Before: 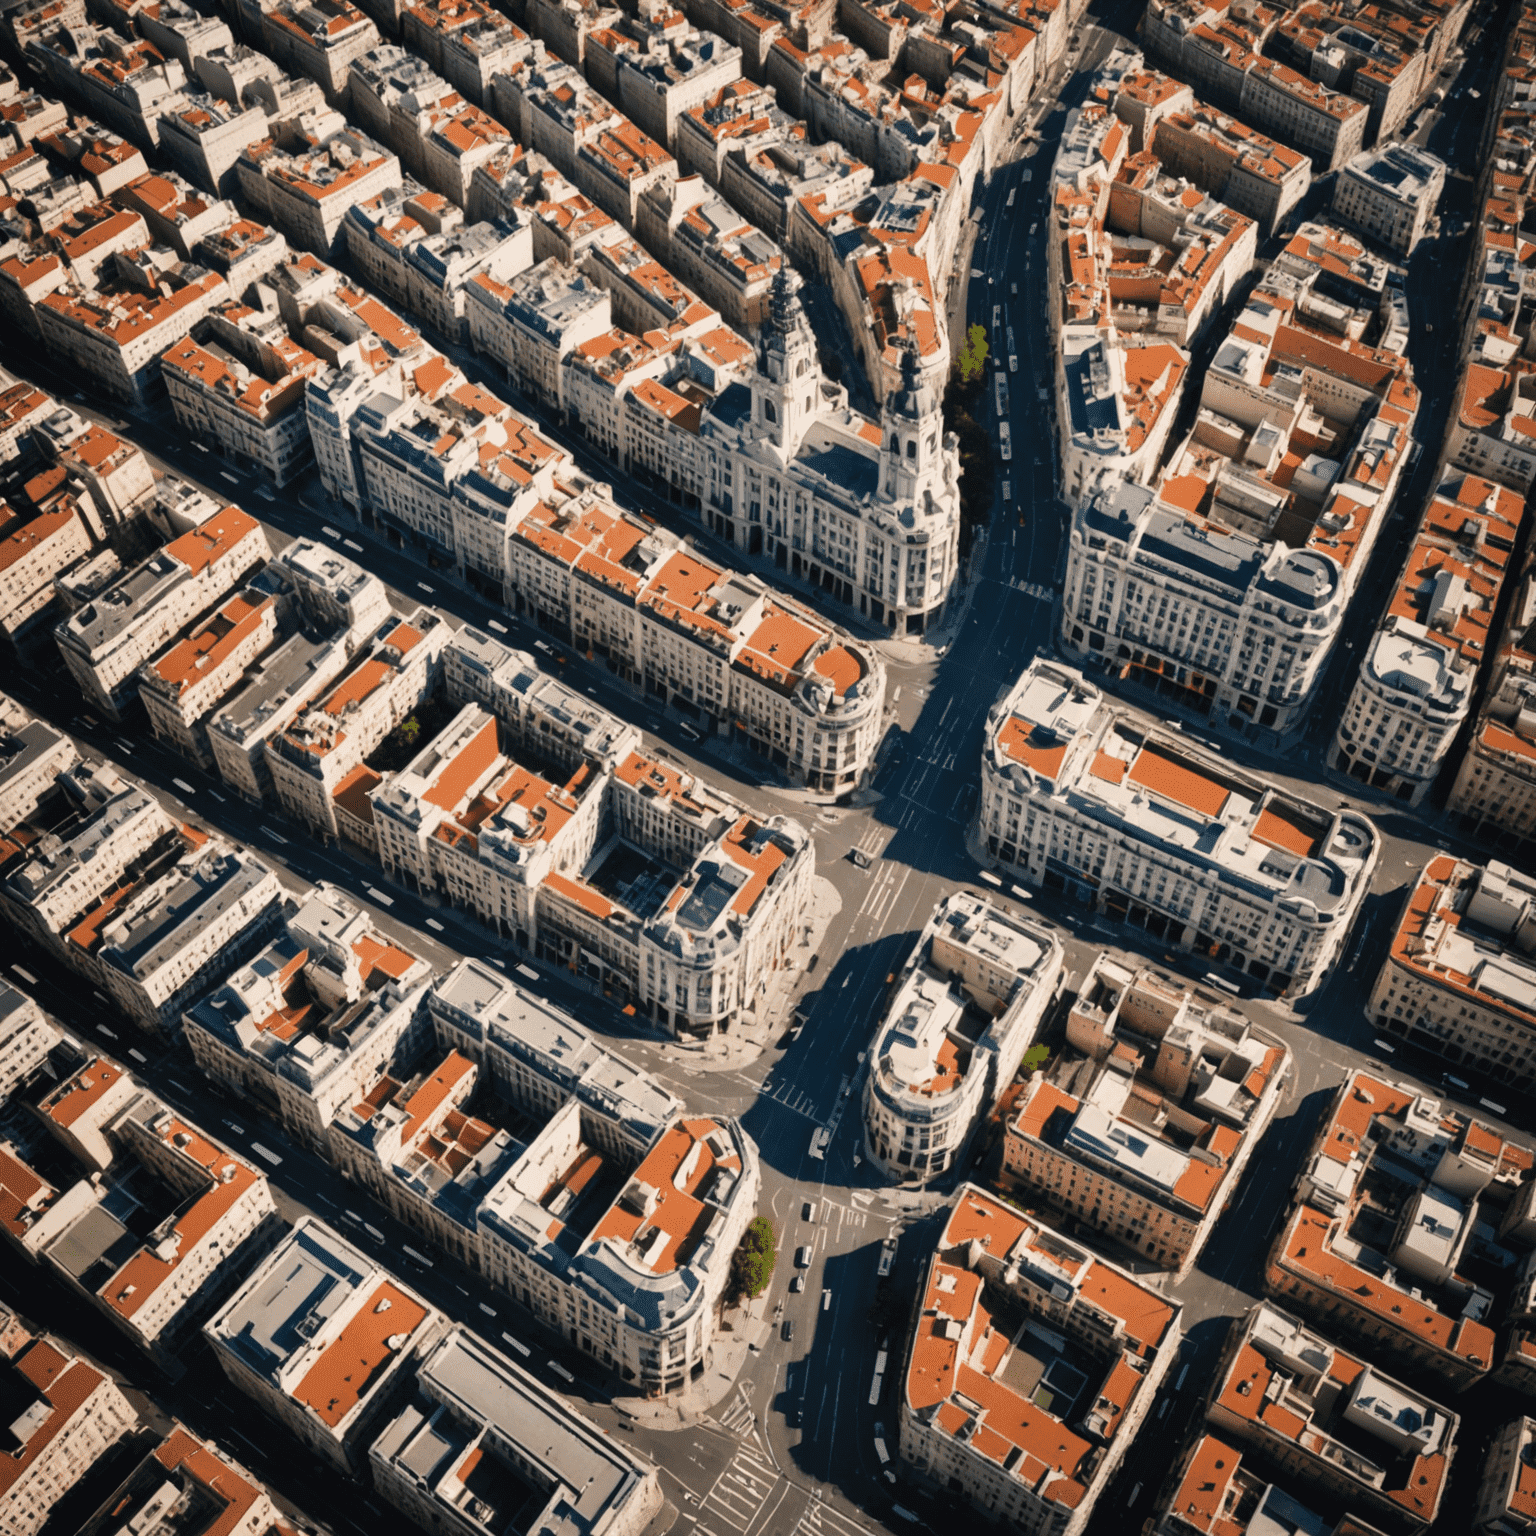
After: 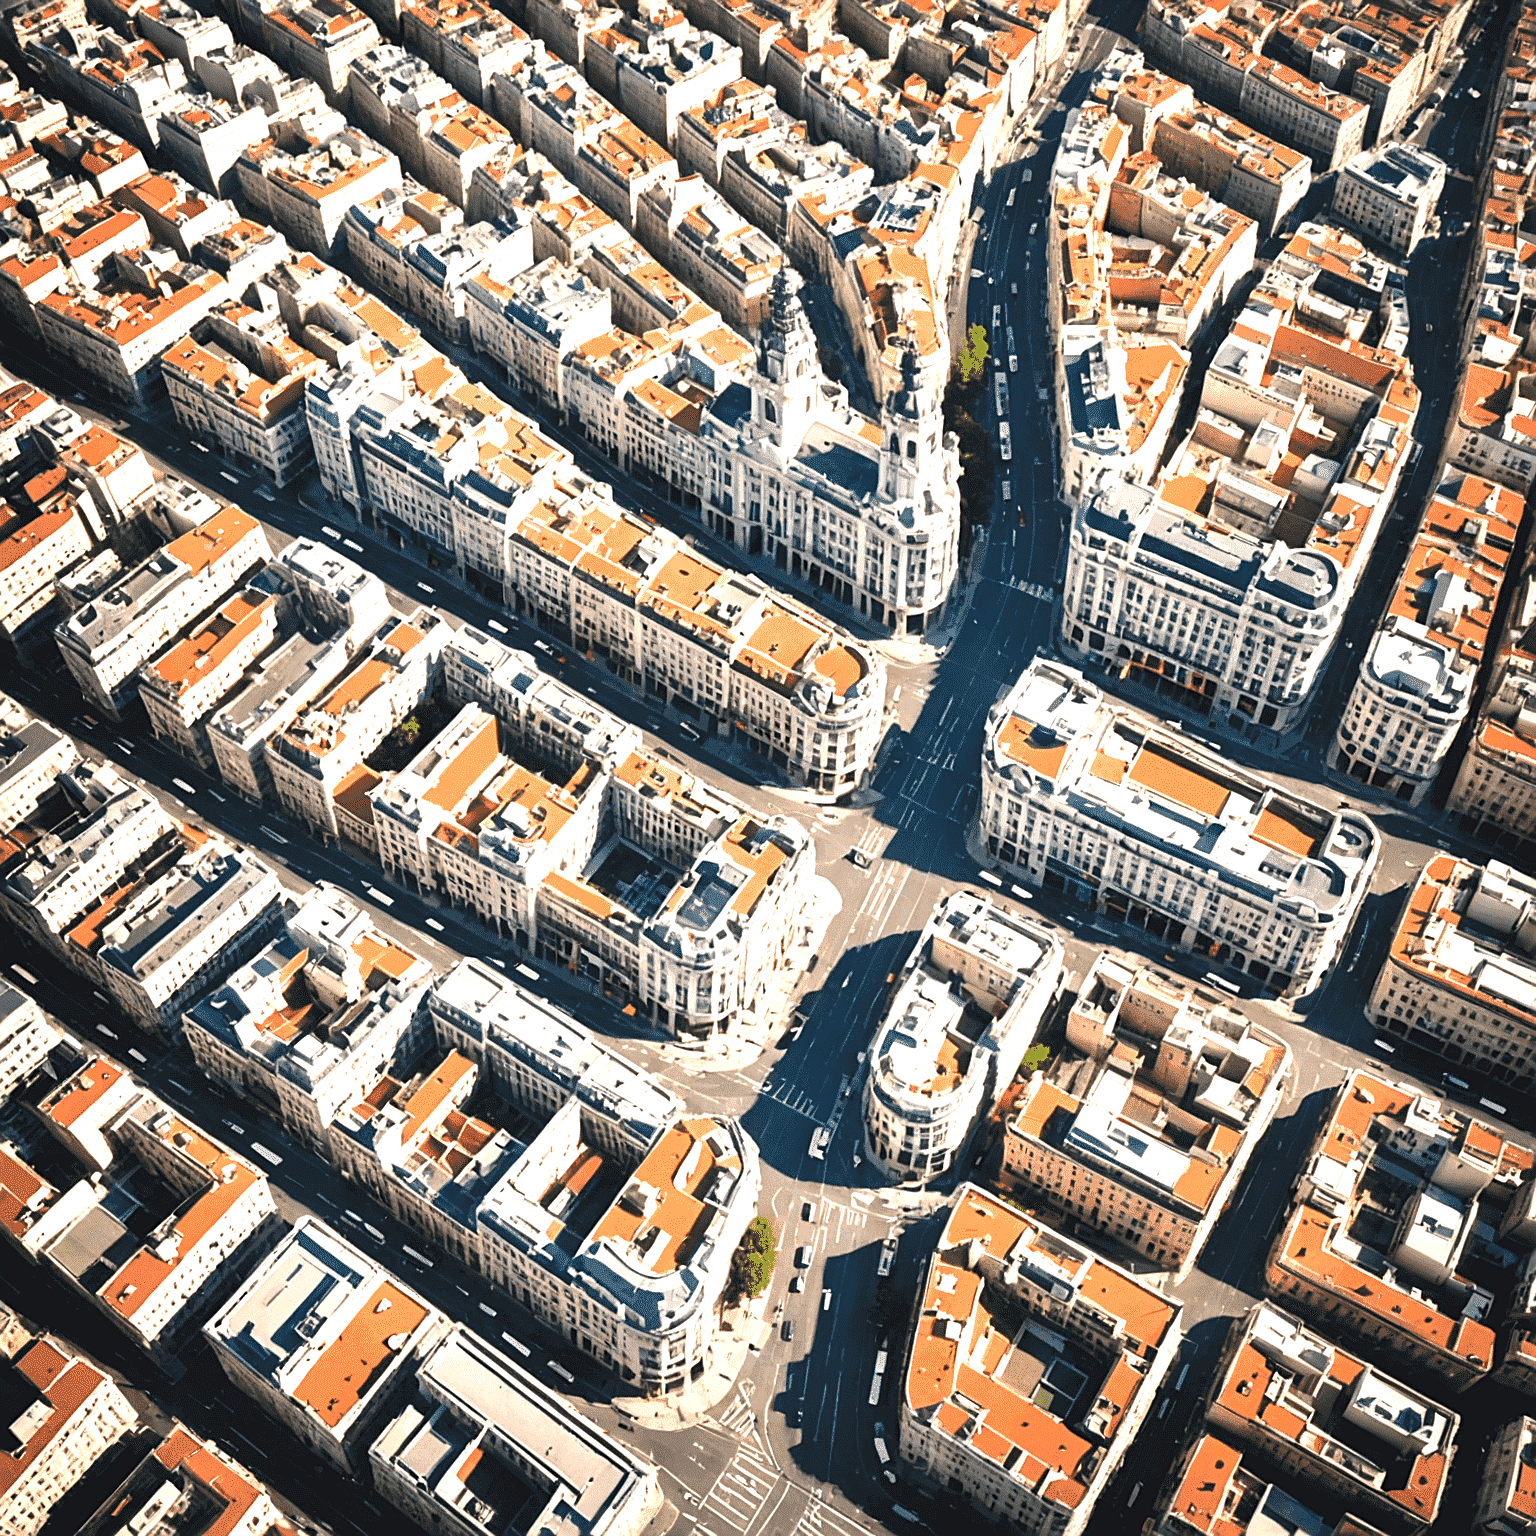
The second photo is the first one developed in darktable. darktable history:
exposure: black level correction 0, exposure 1.2 EV, compensate exposure bias true, compensate highlight preservation false
levels: levels [0, 0.492, 0.984]
sharpen: on, module defaults
